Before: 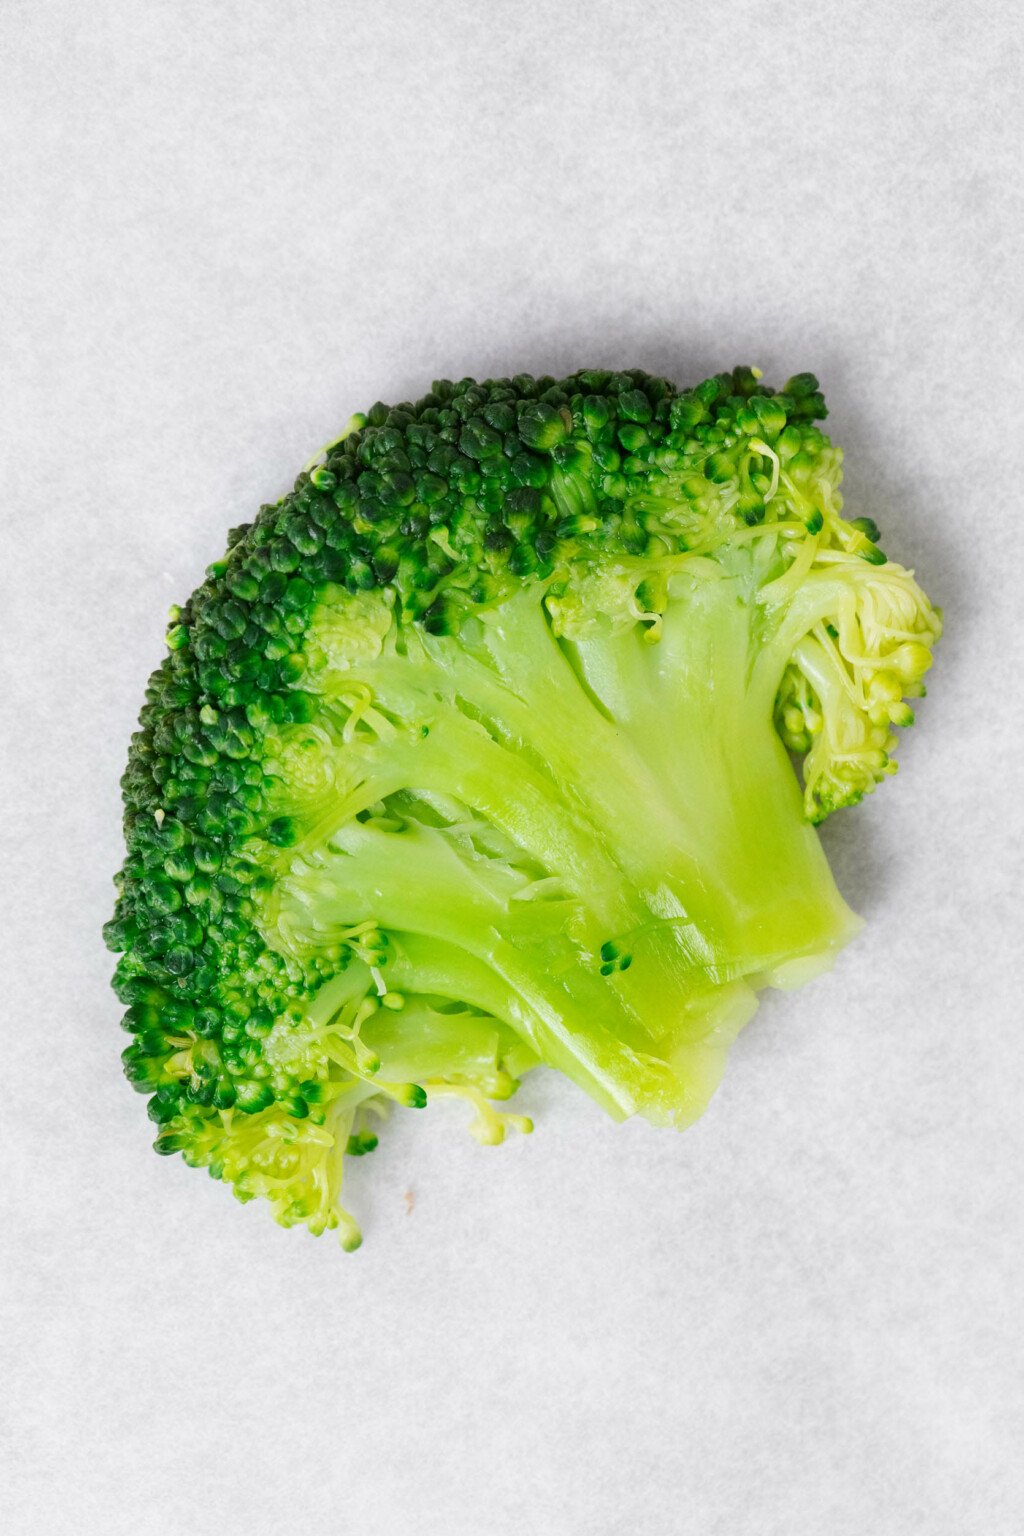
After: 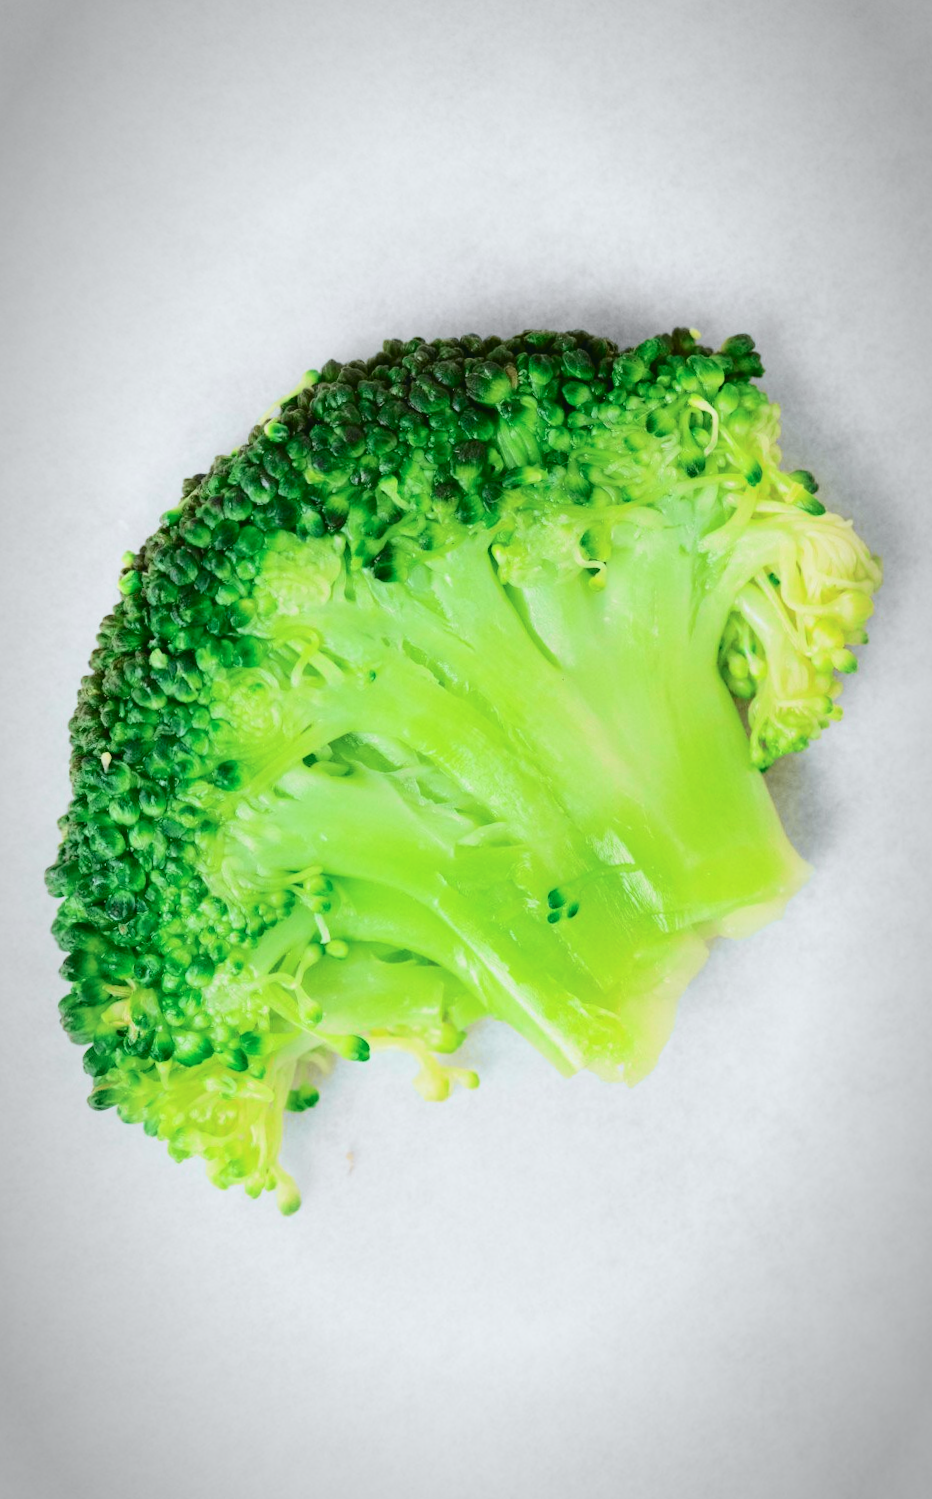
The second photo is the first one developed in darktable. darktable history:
white balance: red 0.967, blue 1.049
crop: left 1.743%, right 0.268%, bottom 2.011%
tone curve: curves: ch0 [(0, 0.026) (0.104, 0.1) (0.233, 0.262) (0.398, 0.507) (0.498, 0.621) (0.65, 0.757) (0.835, 0.883) (1, 0.961)]; ch1 [(0, 0) (0.346, 0.307) (0.408, 0.369) (0.453, 0.457) (0.482, 0.476) (0.502, 0.498) (0.521, 0.503) (0.553, 0.554) (0.638, 0.646) (0.693, 0.727) (1, 1)]; ch2 [(0, 0) (0.366, 0.337) (0.434, 0.46) (0.485, 0.494) (0.5, 0.494) (0.511, 0.508) (0.537, 0.55) (0.579, 0.599) (0.663, 0.67) (1, 1)], color space Lab, independent channels, preserve colors none
vignetting: automatic ratio true
rotate and perspective: rotation 0.215°, lens shift (vertical) -0.139, crop left 0.069, crop right 0.939, crop top 0.002, crop bottom 0.996
